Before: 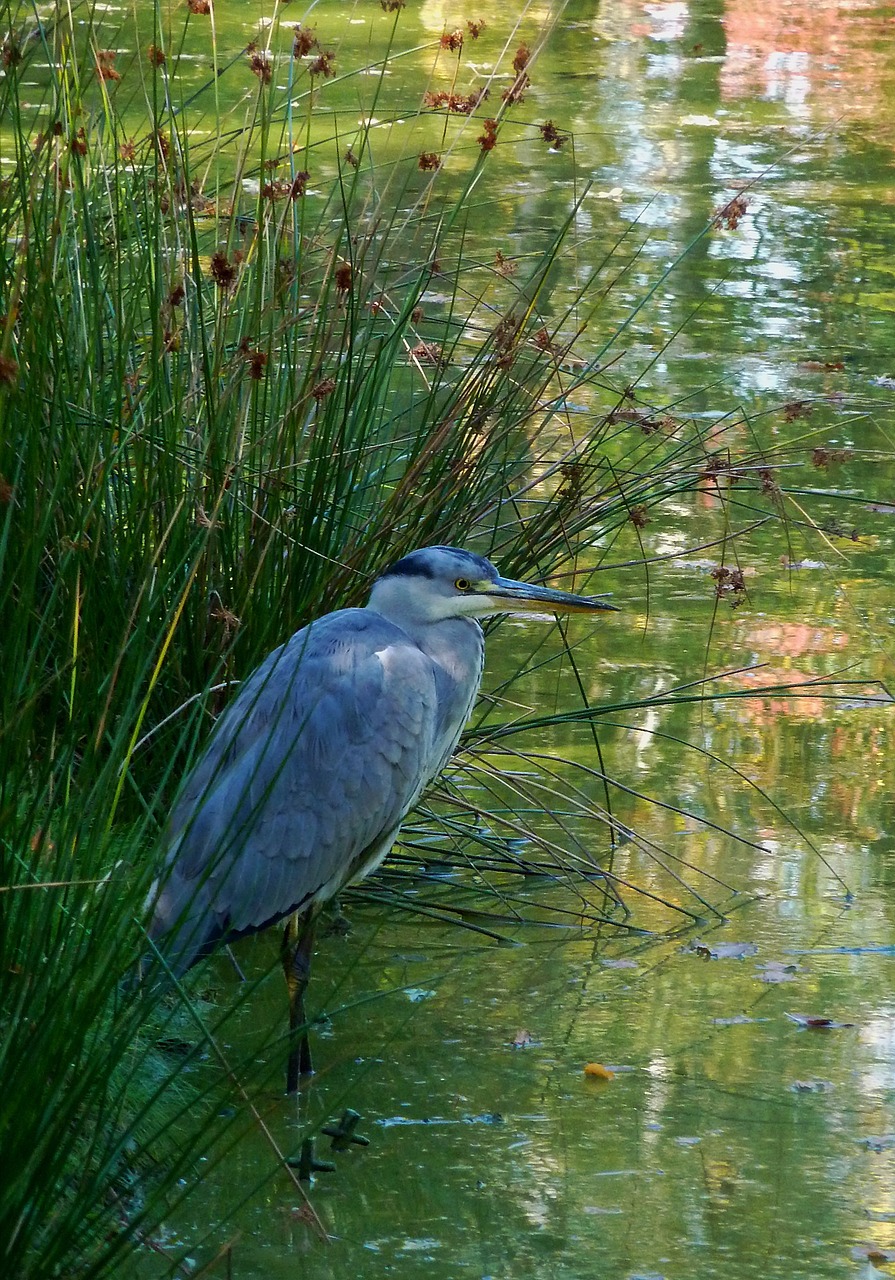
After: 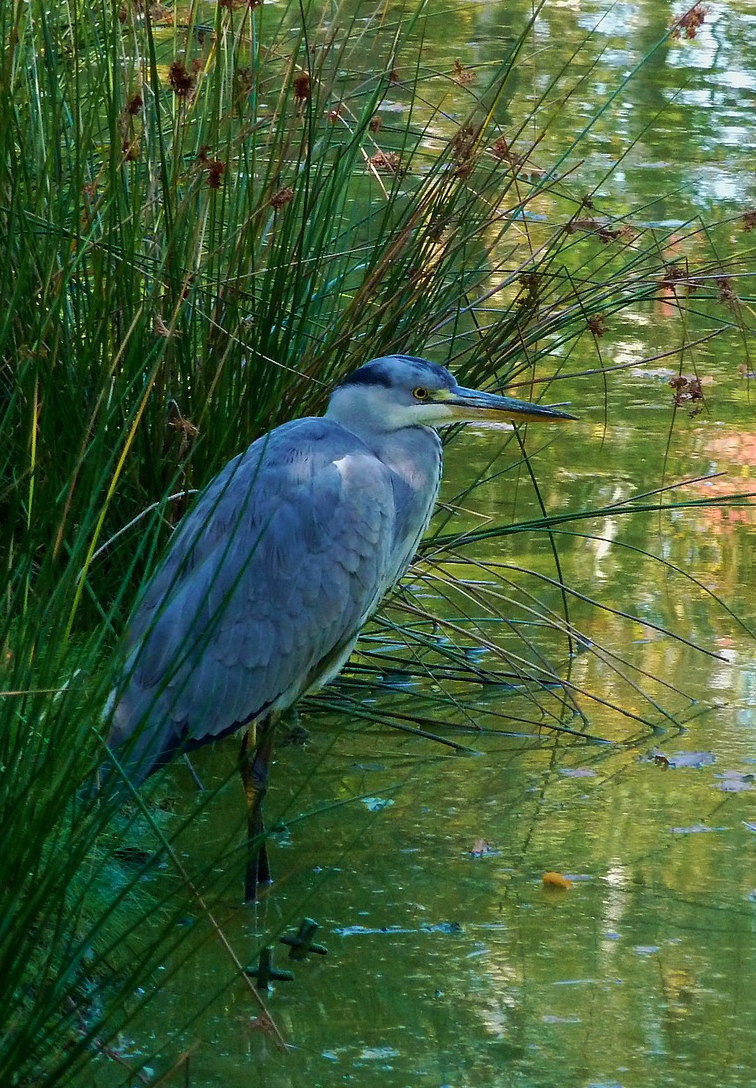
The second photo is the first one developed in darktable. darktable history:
velvia: on, module defaults
crop and rotate: left 4.782%, top 14.934%, right 10.639%
